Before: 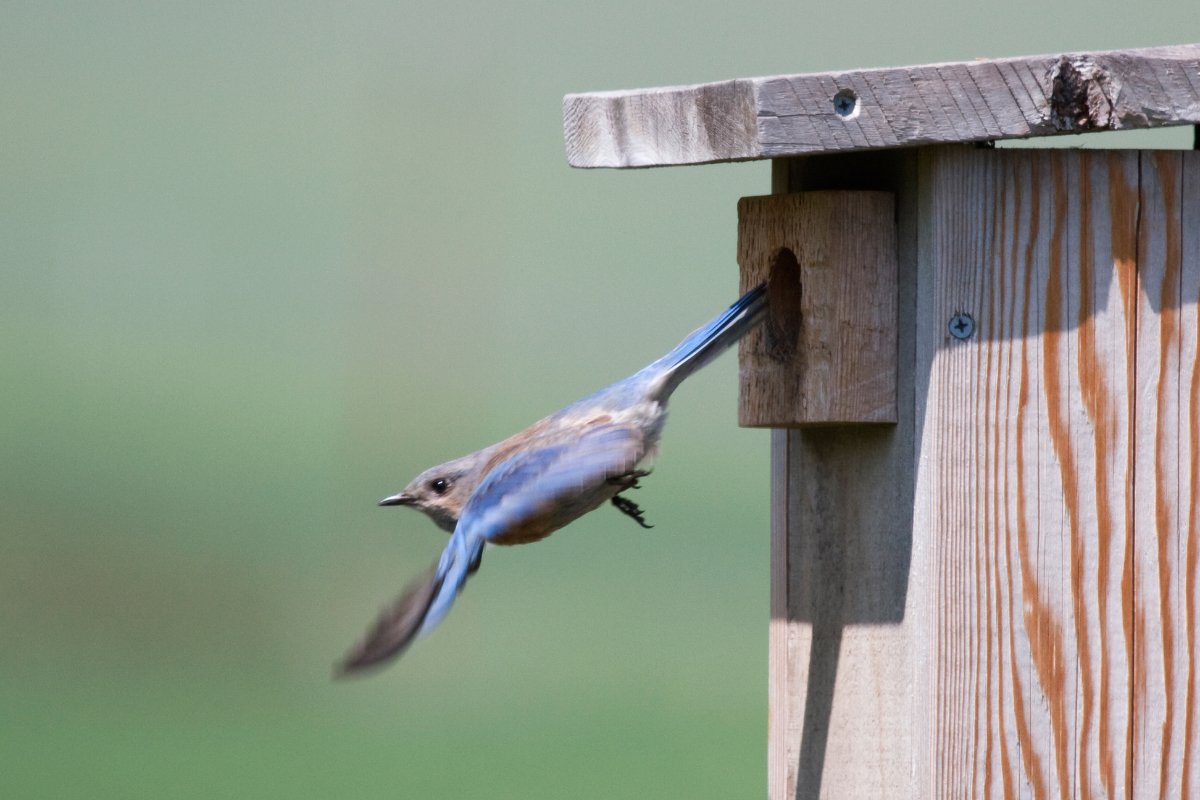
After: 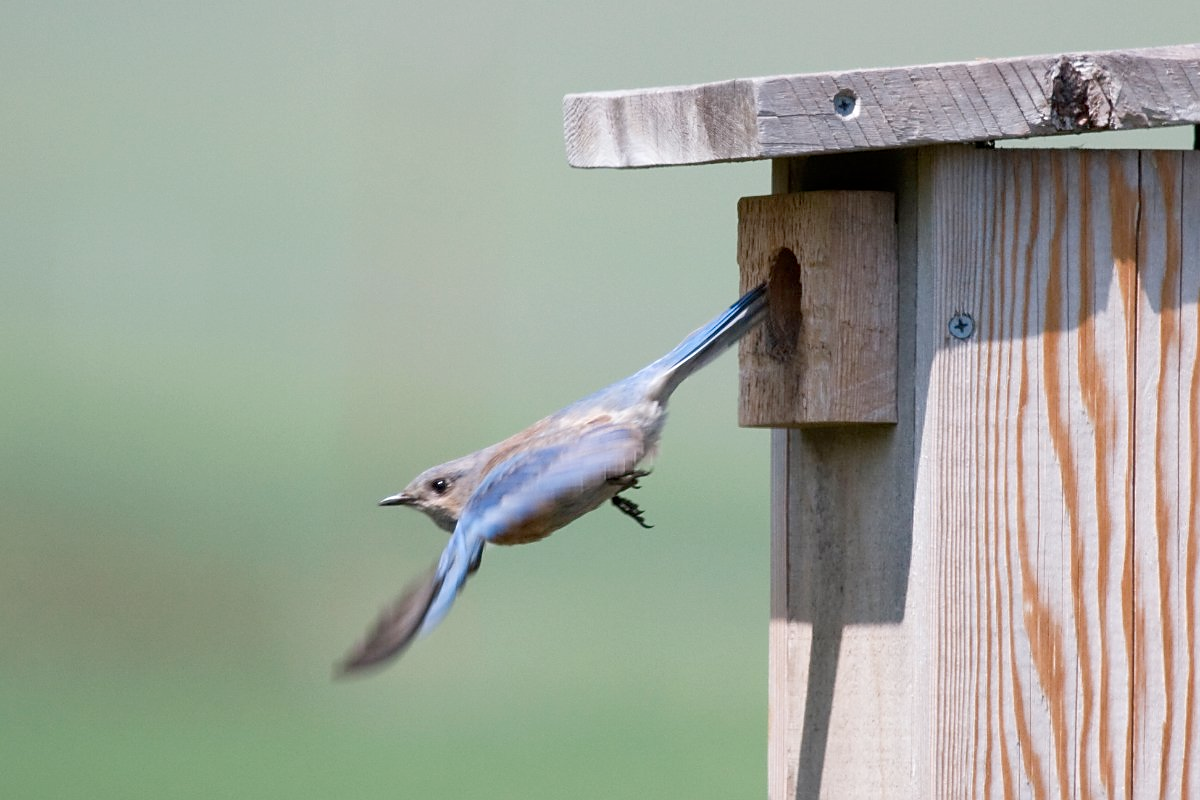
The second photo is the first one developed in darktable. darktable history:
sharpen: radius 1.864, amount 0.398, threshold 1.271
rotate and perspective: crop left 0, crop top 0
